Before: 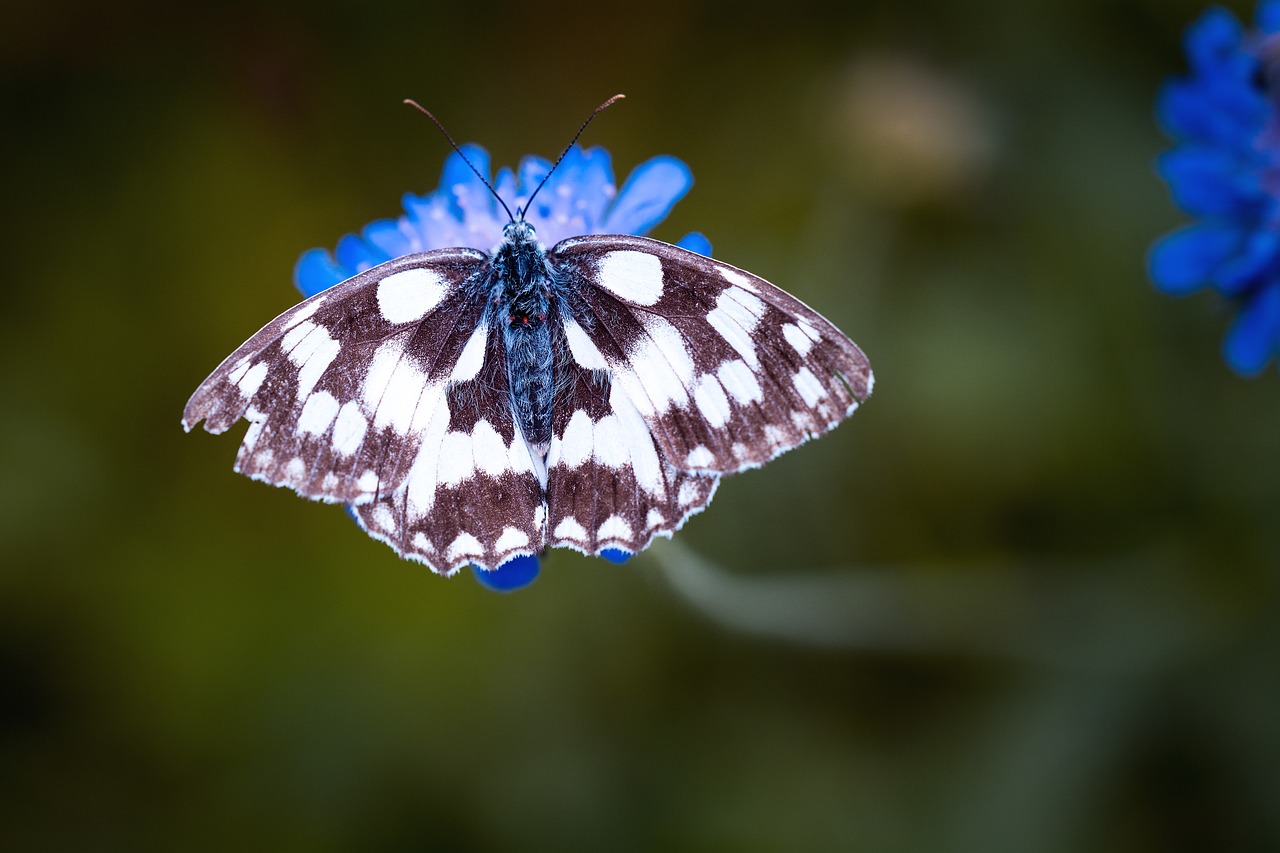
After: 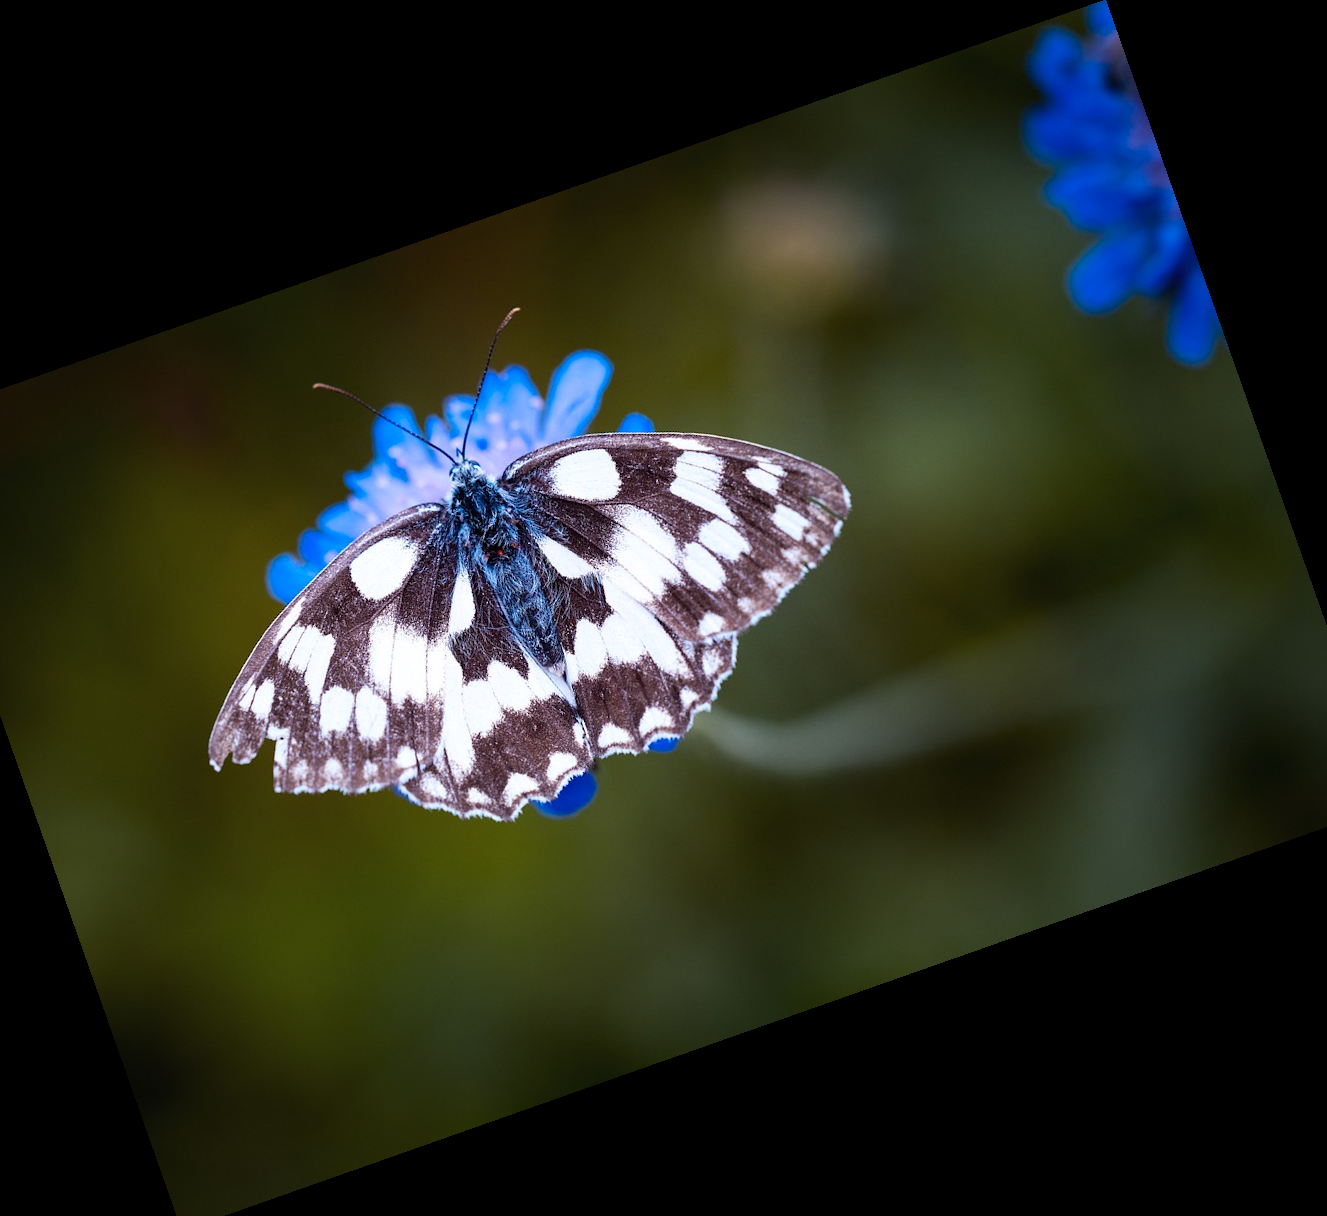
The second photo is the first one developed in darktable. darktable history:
color zones: curves: ch0 [(0.068, 0.464) (0.25, 0.5) (0.48, 0.508) (0.75, 0.536) (0.886, 0.476) (0.967, 0.456)]; ch1 [(0.066, 0.456) (0.25, 0.5) (0.616, 0.508) (0.746, 0.56) (0.934, 0.444)]
crop and rotate: angle 19.43°, left 6.812%, right 4.125%, bottom 1.087%
